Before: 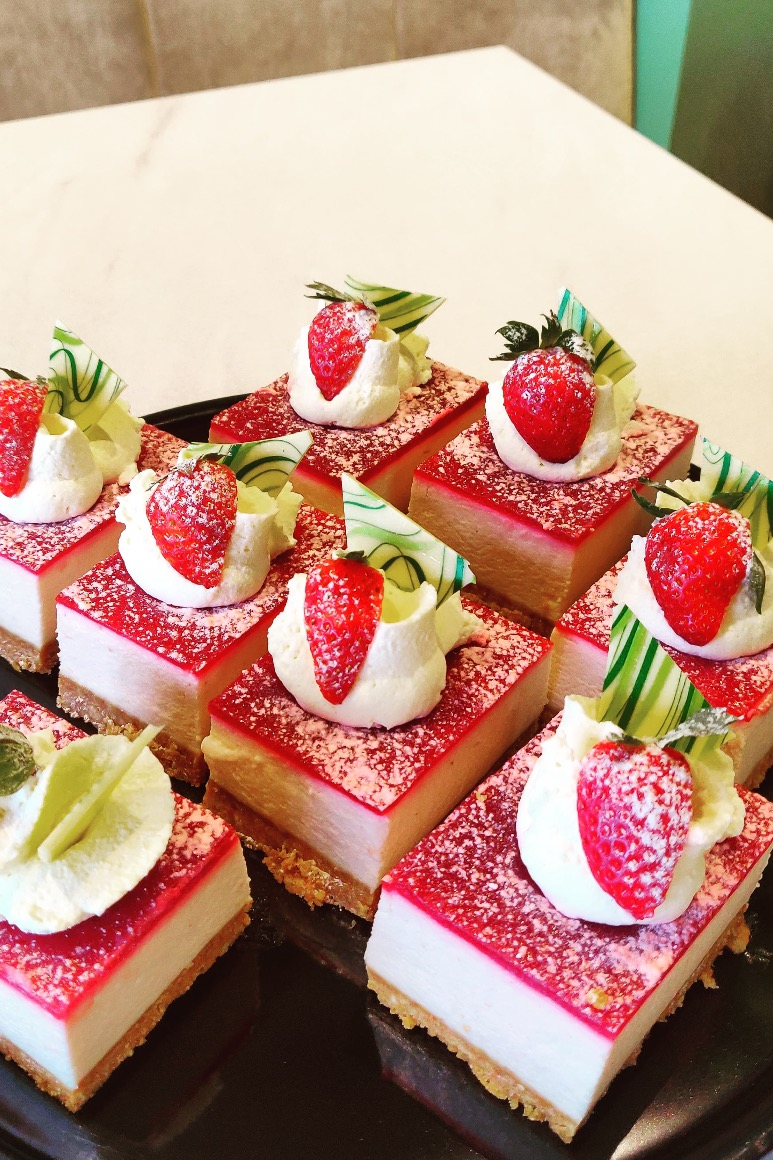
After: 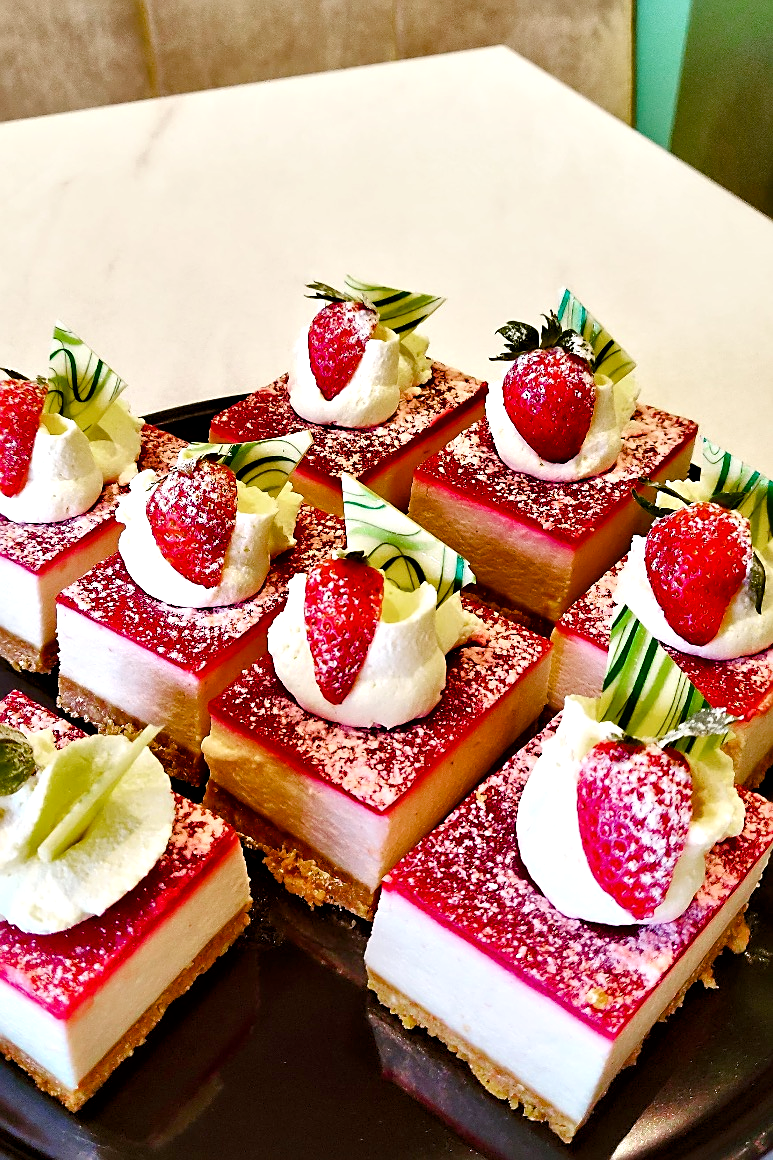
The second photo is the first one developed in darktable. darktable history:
sharpen: on, module defaults
contrast equalizer: y [[0.513, 0.565, 0.608, 0.562, 0.512, 0.5], [0.5 ×6], [0.5, 0.5, 0.5, 0.528, 0.598, 0.658], [0 ×6], [0 ×6]]
color balance rgb: perceptual saturation grading › global saturation 20%, perceptual saturation grading › highlights -25.587%, perceptual saturation grading › shadows 49.642%, global vibrance 14.673%
